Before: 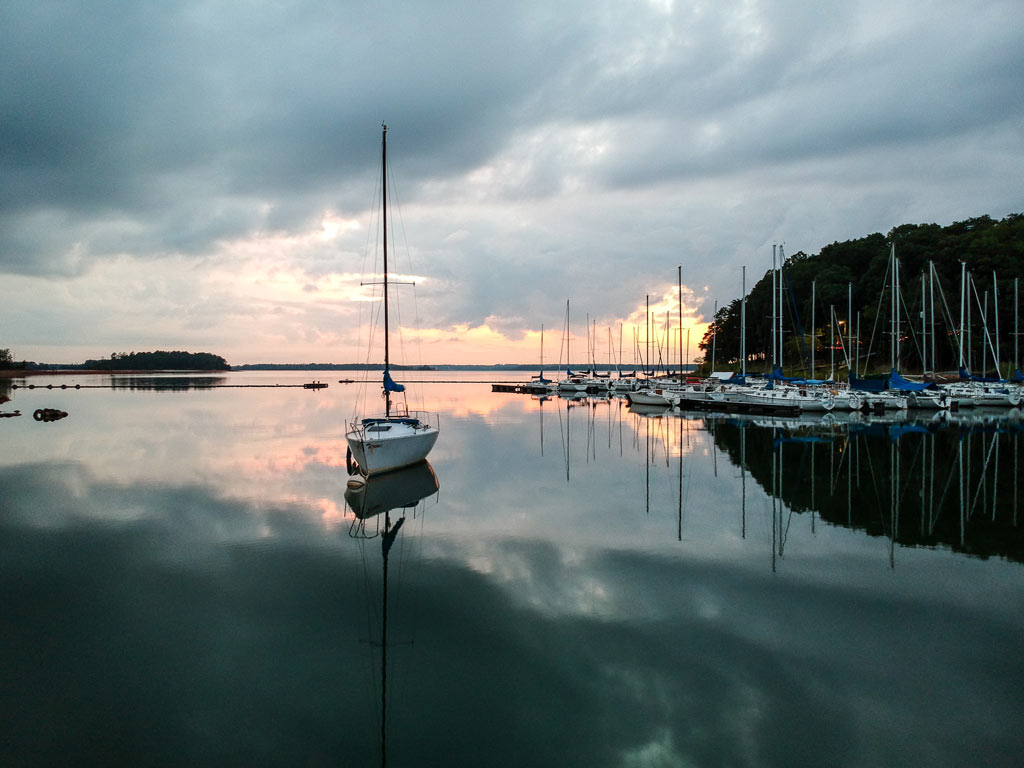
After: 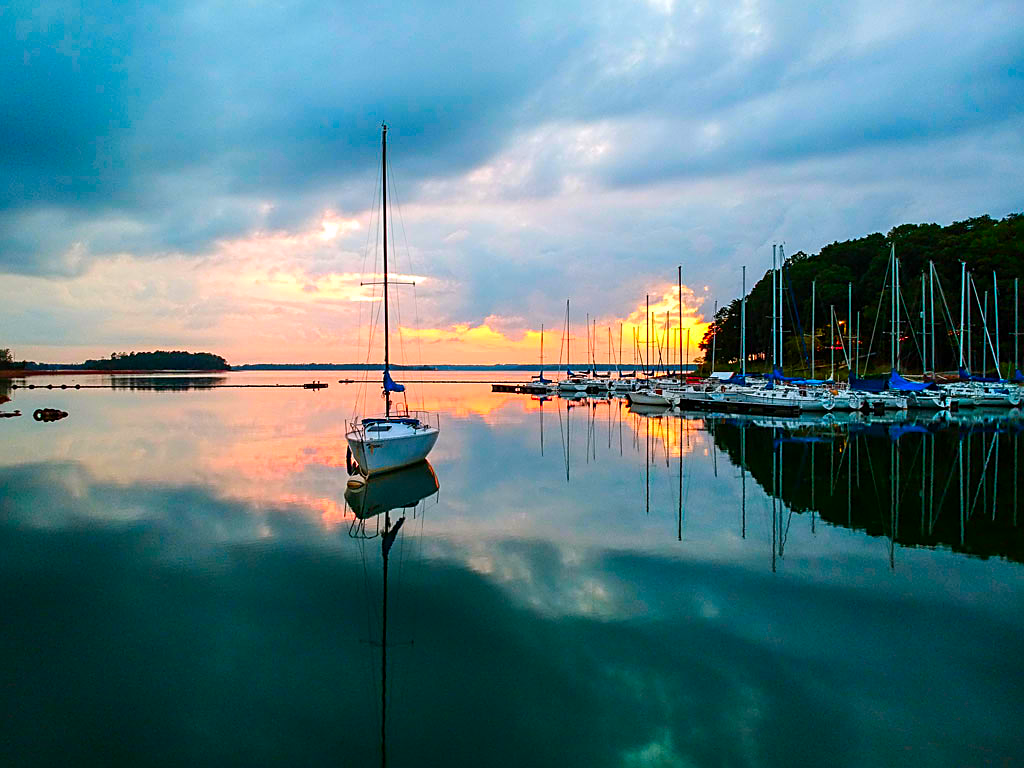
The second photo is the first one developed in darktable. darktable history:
color correction: highlights a* 1.59, highlights b* -1.7, saturation 2.48
sharpen: on, module defaults
